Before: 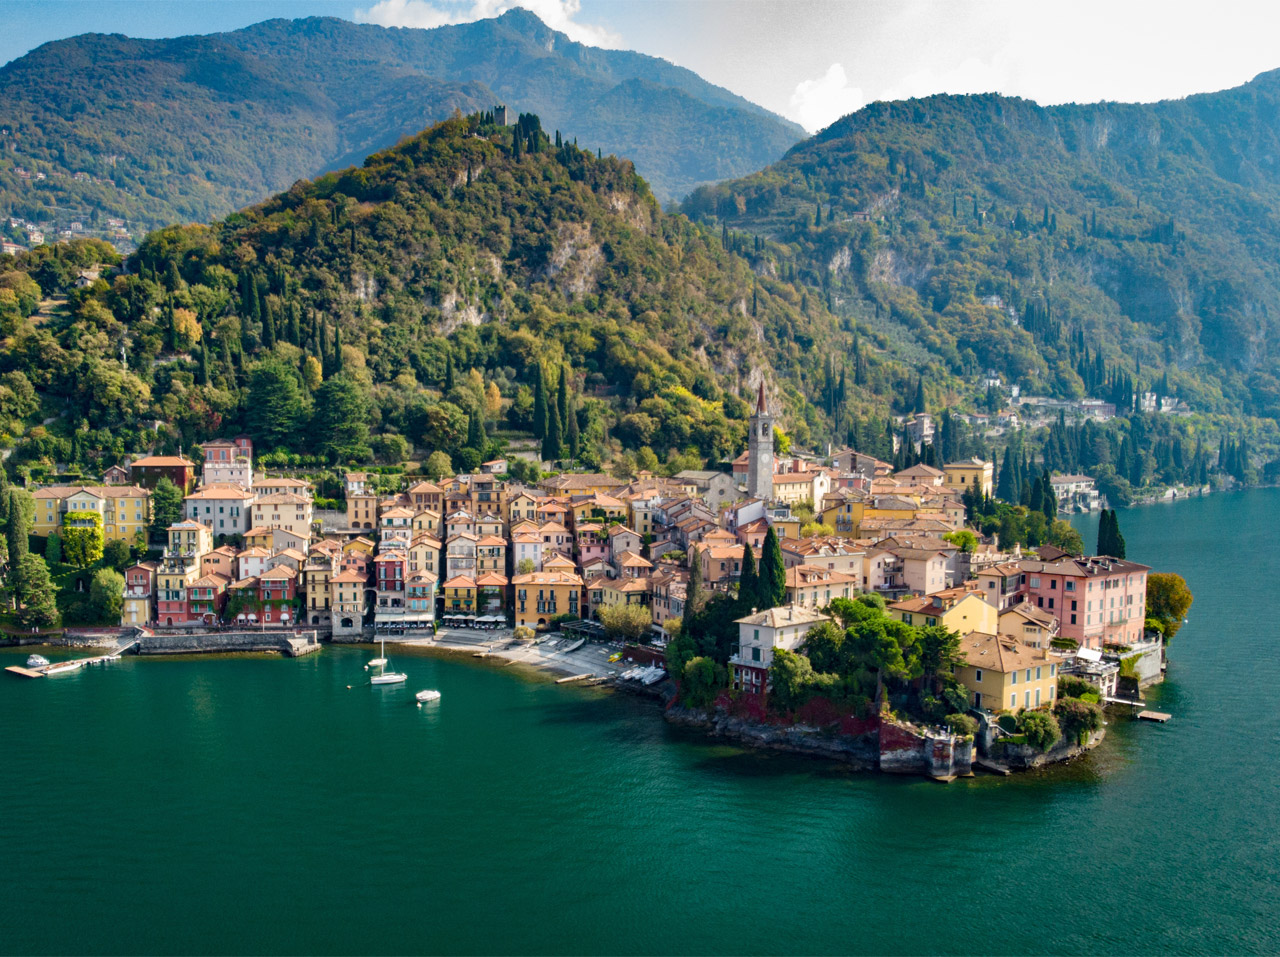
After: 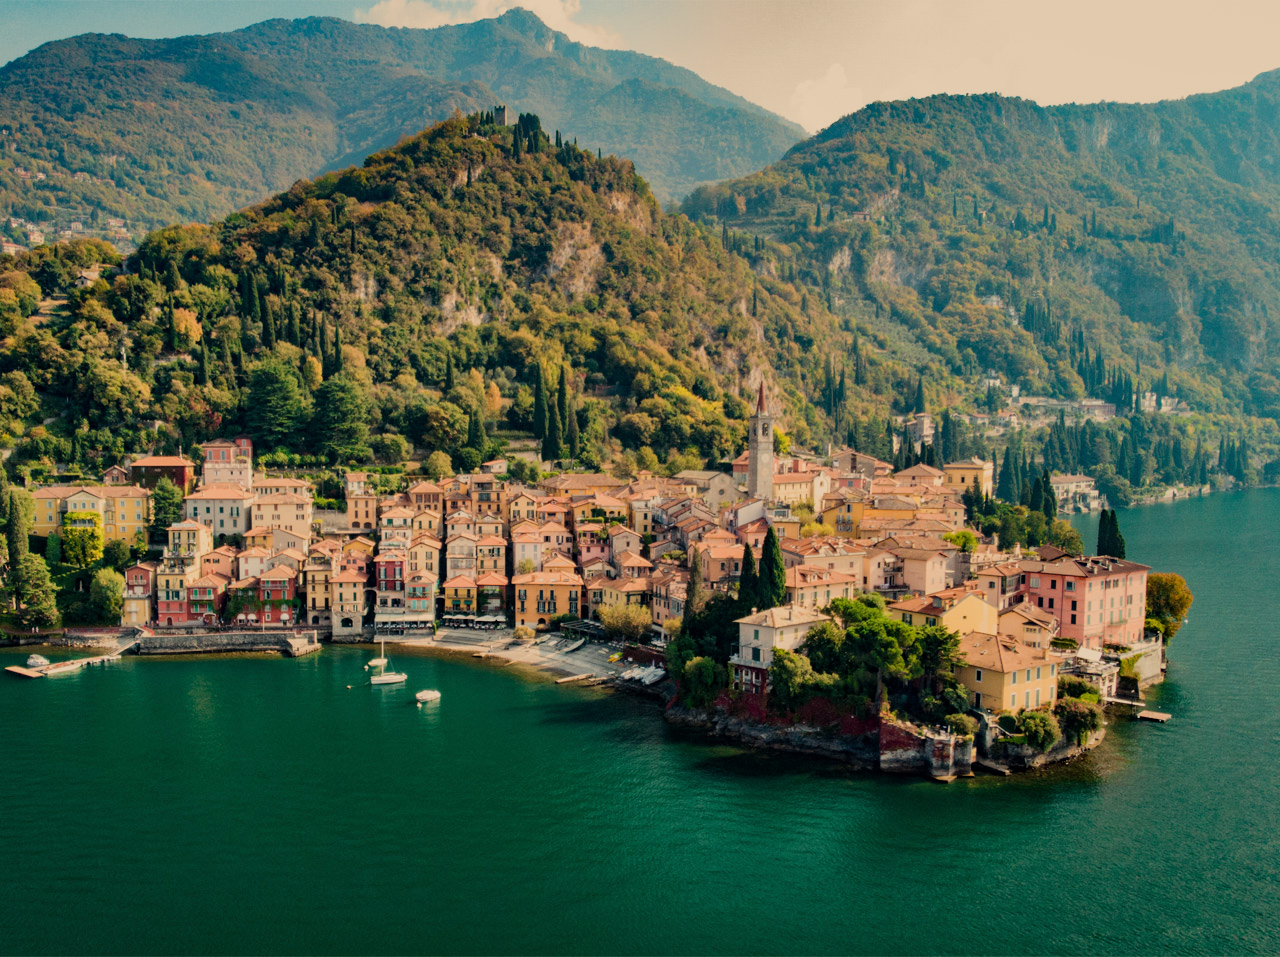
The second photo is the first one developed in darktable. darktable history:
filmic rgb: black relative exposure -16 EV, white relative exposure 6.12 EV, hardness 5.22
white balance: red 1.138, green 0.996, blue 0.812
